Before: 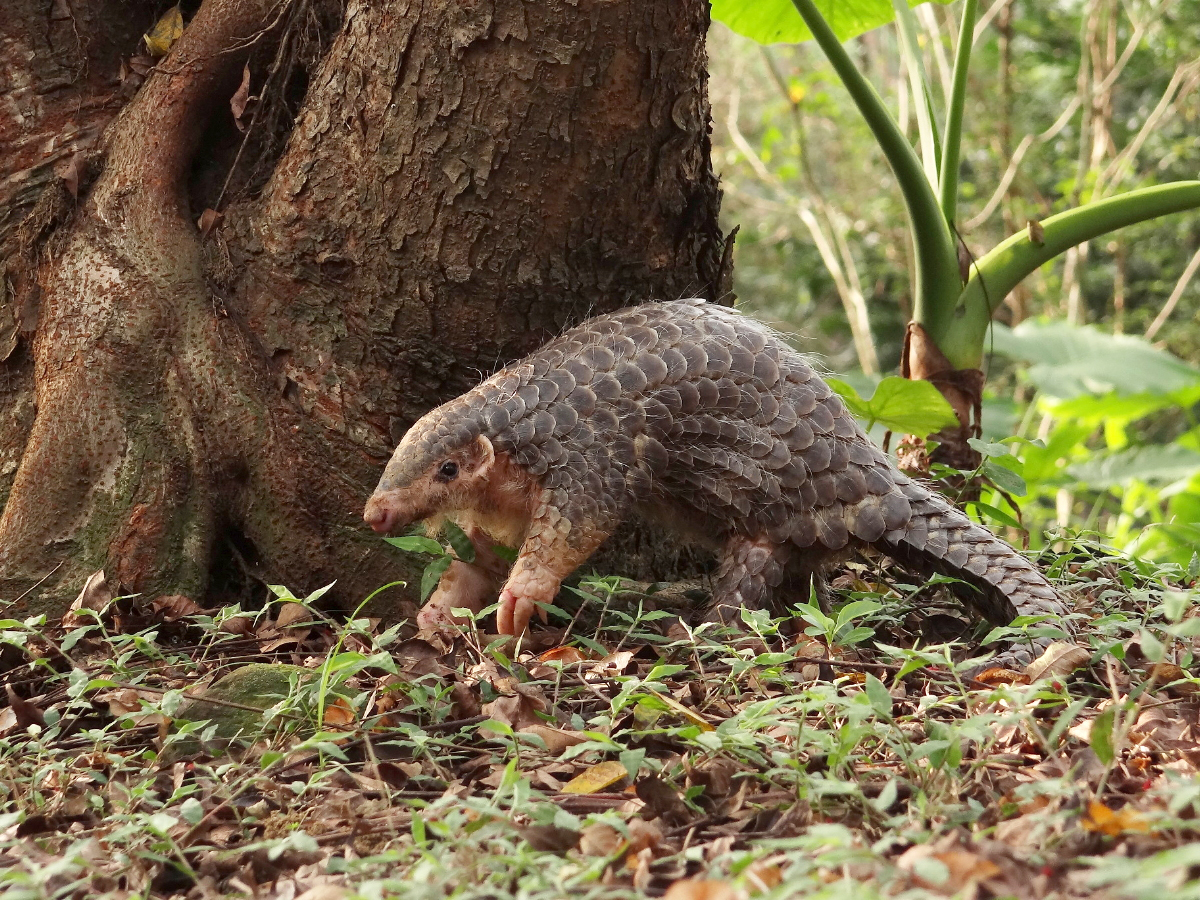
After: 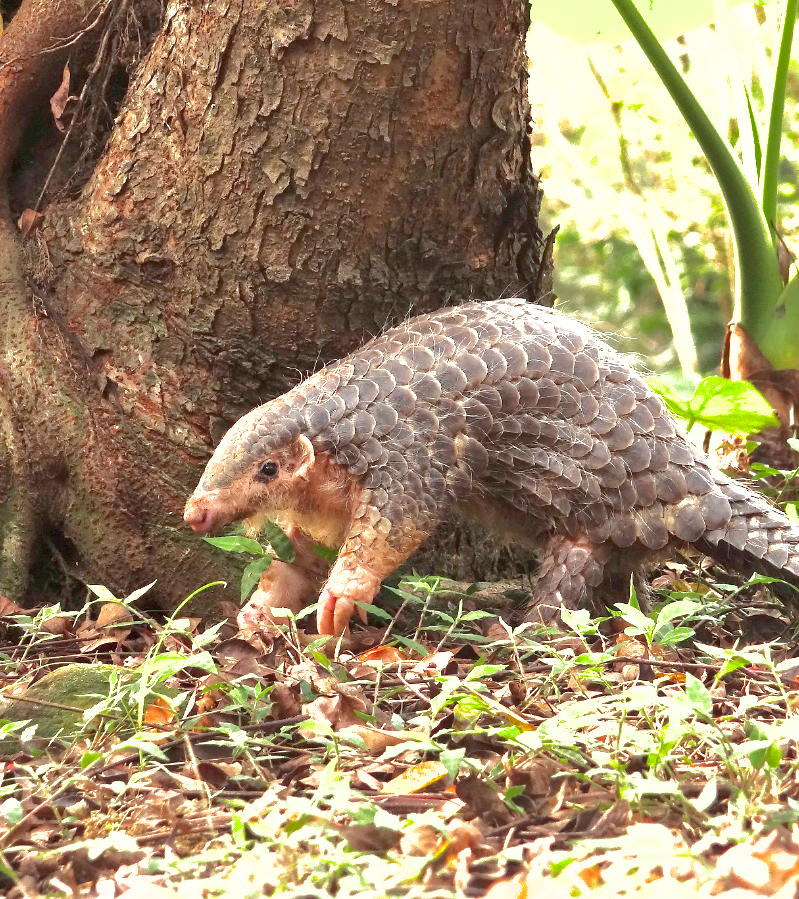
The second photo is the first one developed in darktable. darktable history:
shadows and highlights: shadows 40, highlights -60
exposure: black level correction 0, exposure 1.45 EV, compensate exposure bias true, compensate highlight preservation false
crop and rotate: left 15.055%, right 18.278%
